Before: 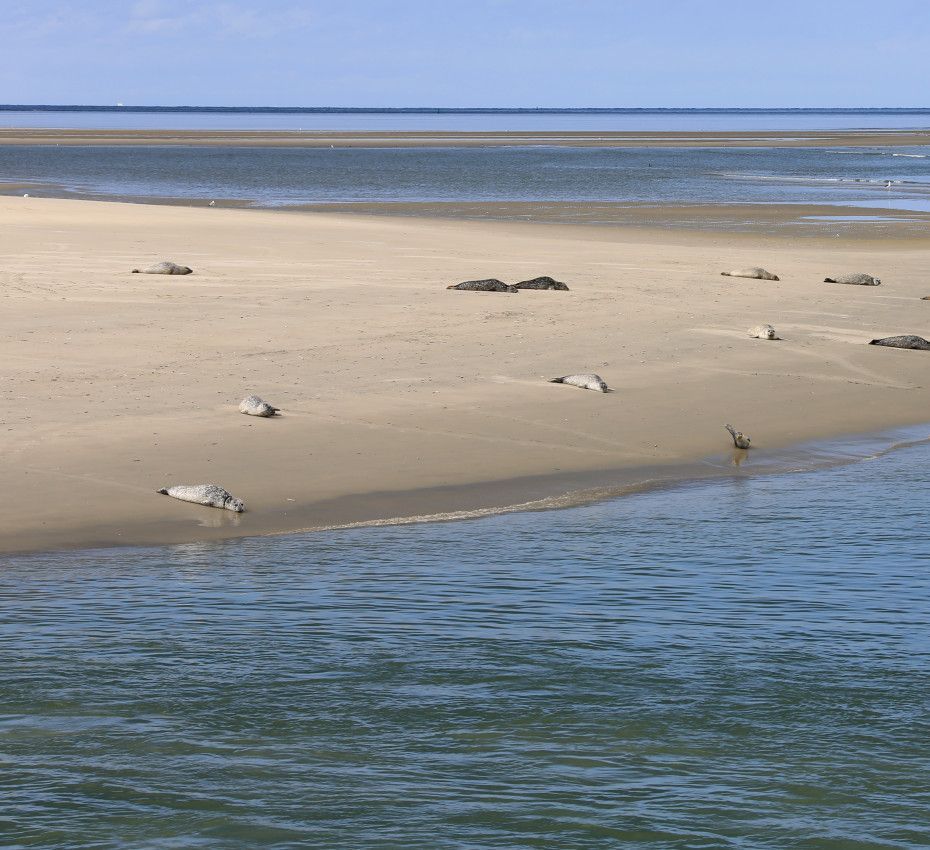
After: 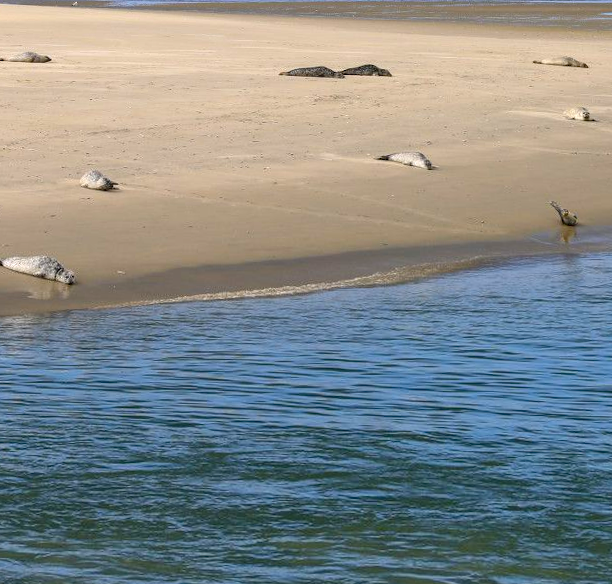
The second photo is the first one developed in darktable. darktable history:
local contrast: detail 130%
crop: left 9.712%, top 16.928%, right 10.845%, bottom 12.332%
rotate and perspective: rotation 0.72°, lens shift (vertical) -0.352, lens shift (horizontal) -0.051, crop left 0.152, crop right 0.859, crop top 0.019, crop bottom 0.964
color balance rgb: perceptual saturation grading › global saturation 30%, global vibrance 20%
